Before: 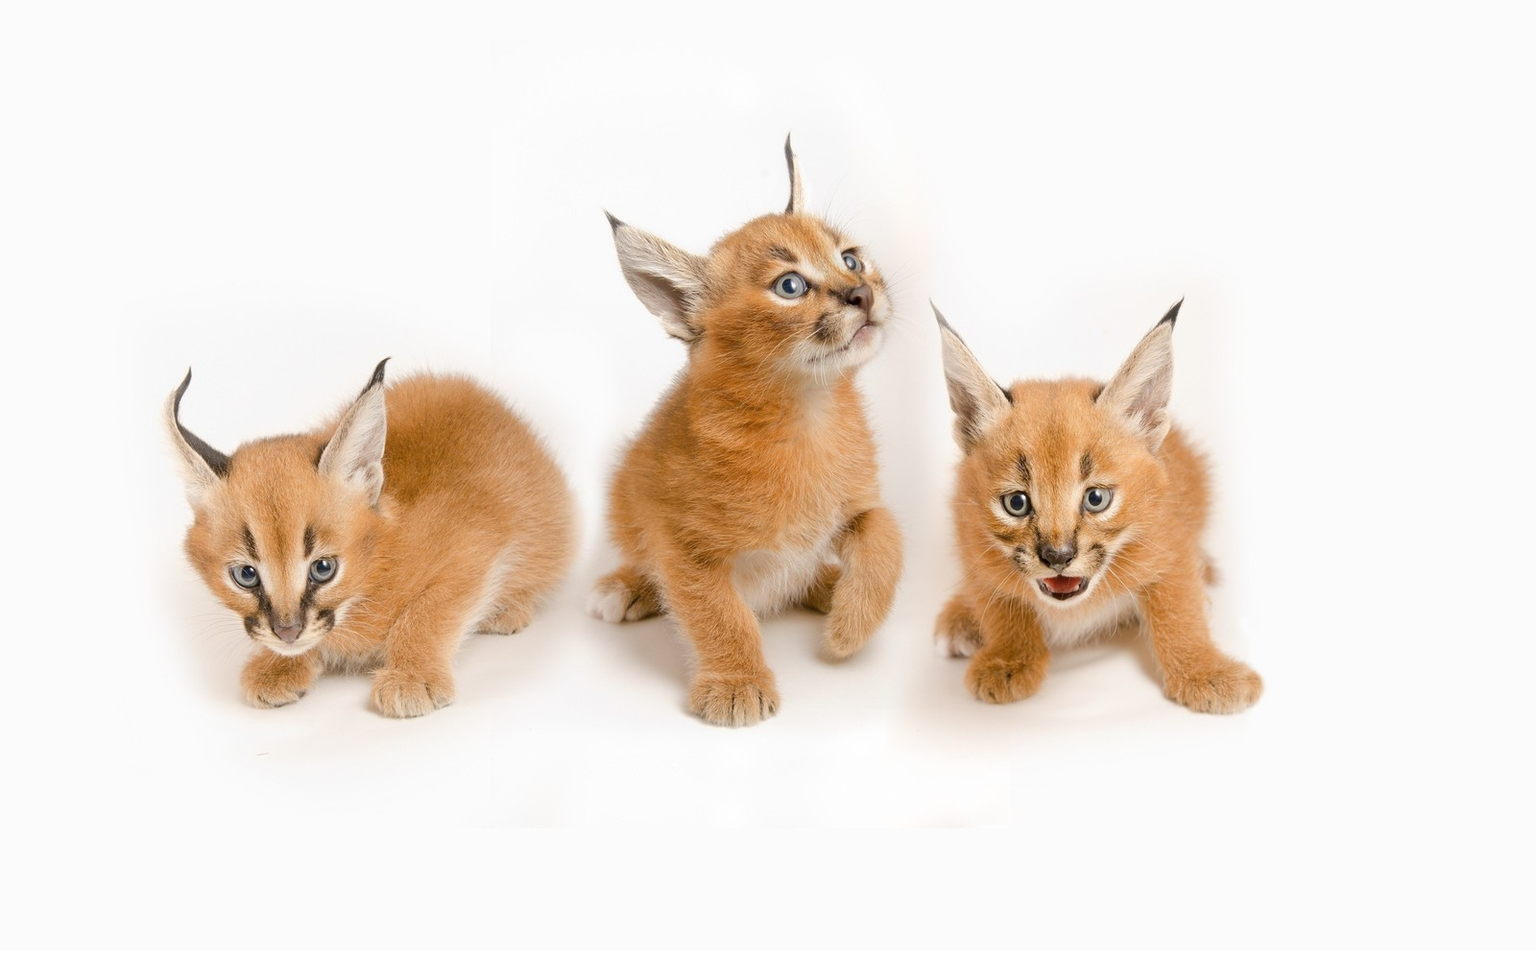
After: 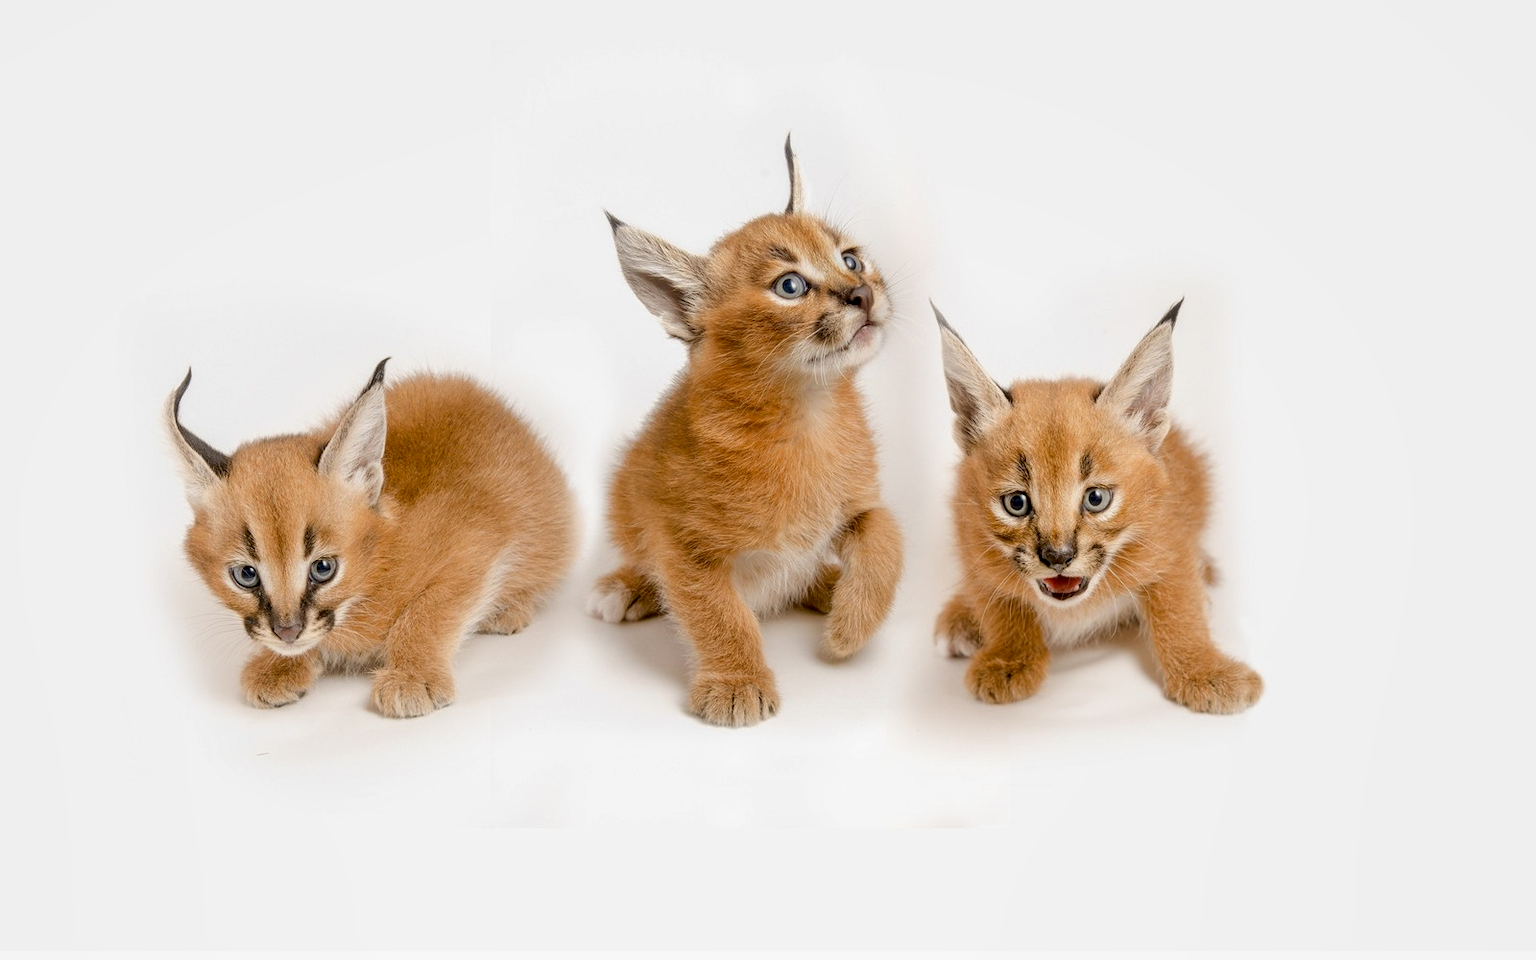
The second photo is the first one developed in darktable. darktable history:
exposure: black level correction 0.009, exposure -0.167 EV, compensate highlight preservation false
local contrast: detail 130%
